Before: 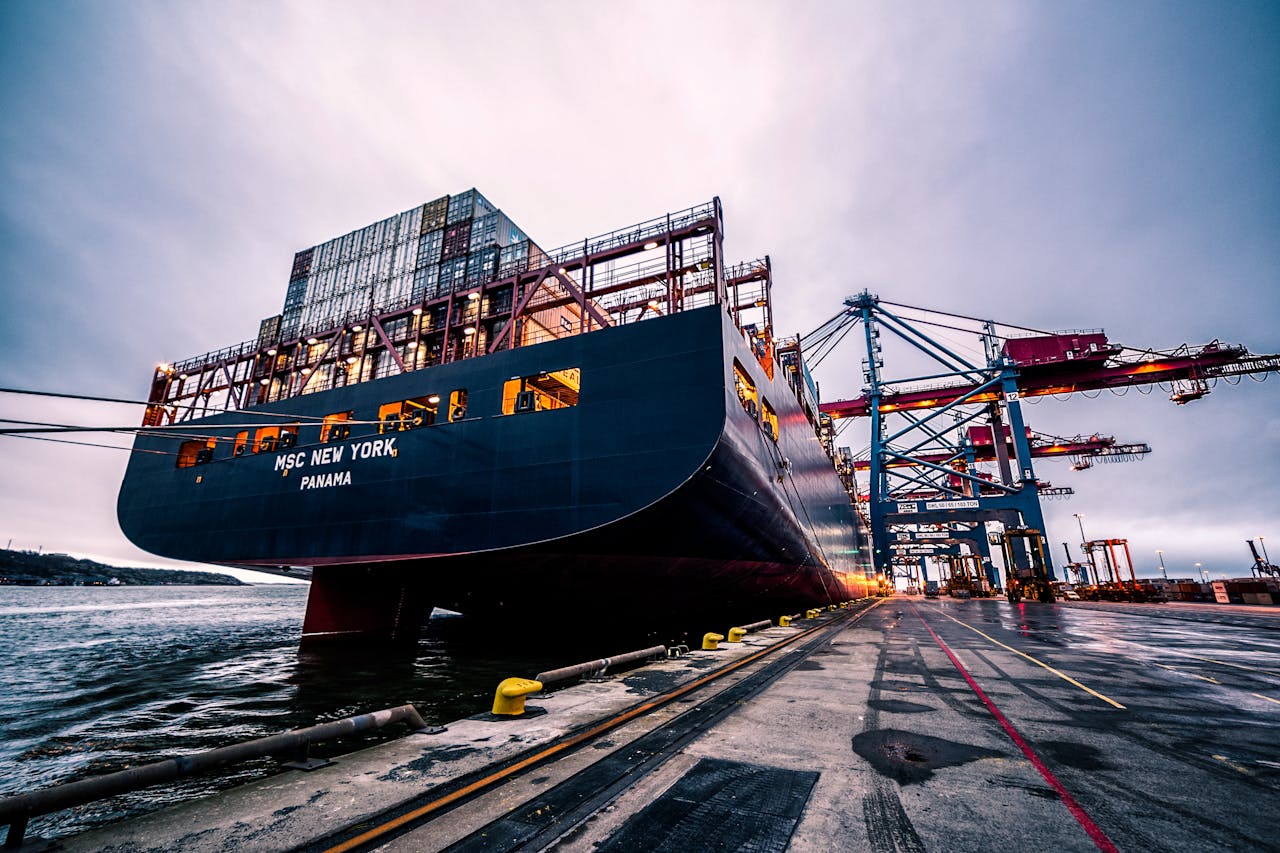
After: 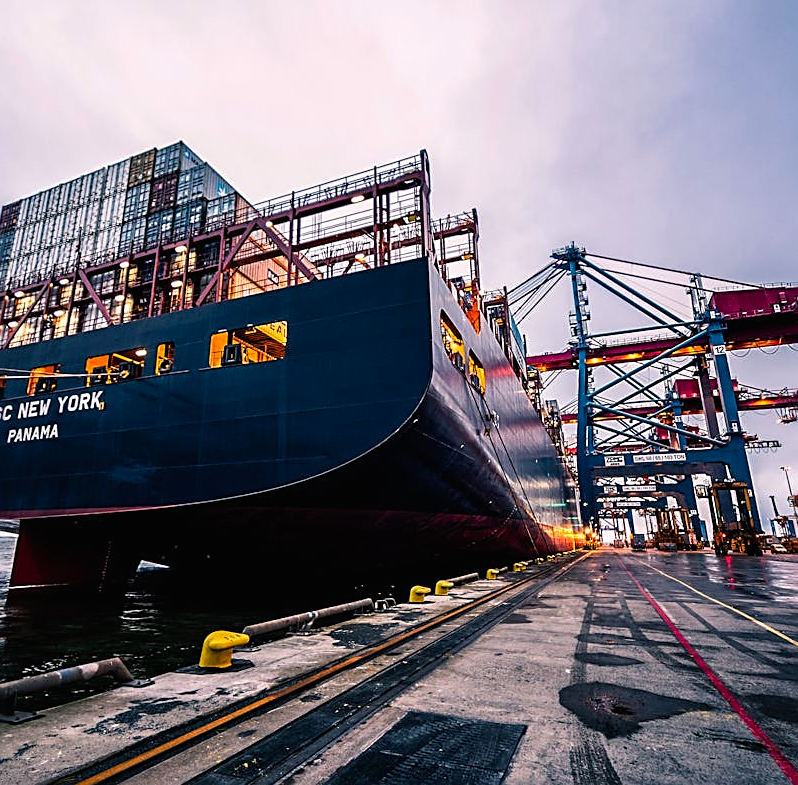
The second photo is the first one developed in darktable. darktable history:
sharpen: on, module defaults
contrast brightness saturation: contrast -0.02, brightness -0.01, saturation 0.03
color balance rgb: perceptual saturation grading › global saturation 10%
white balance: red 1, blue 1
crop and rotate: left 22.918%, top 5.629%, right 14.711%, bottom 2.247%
